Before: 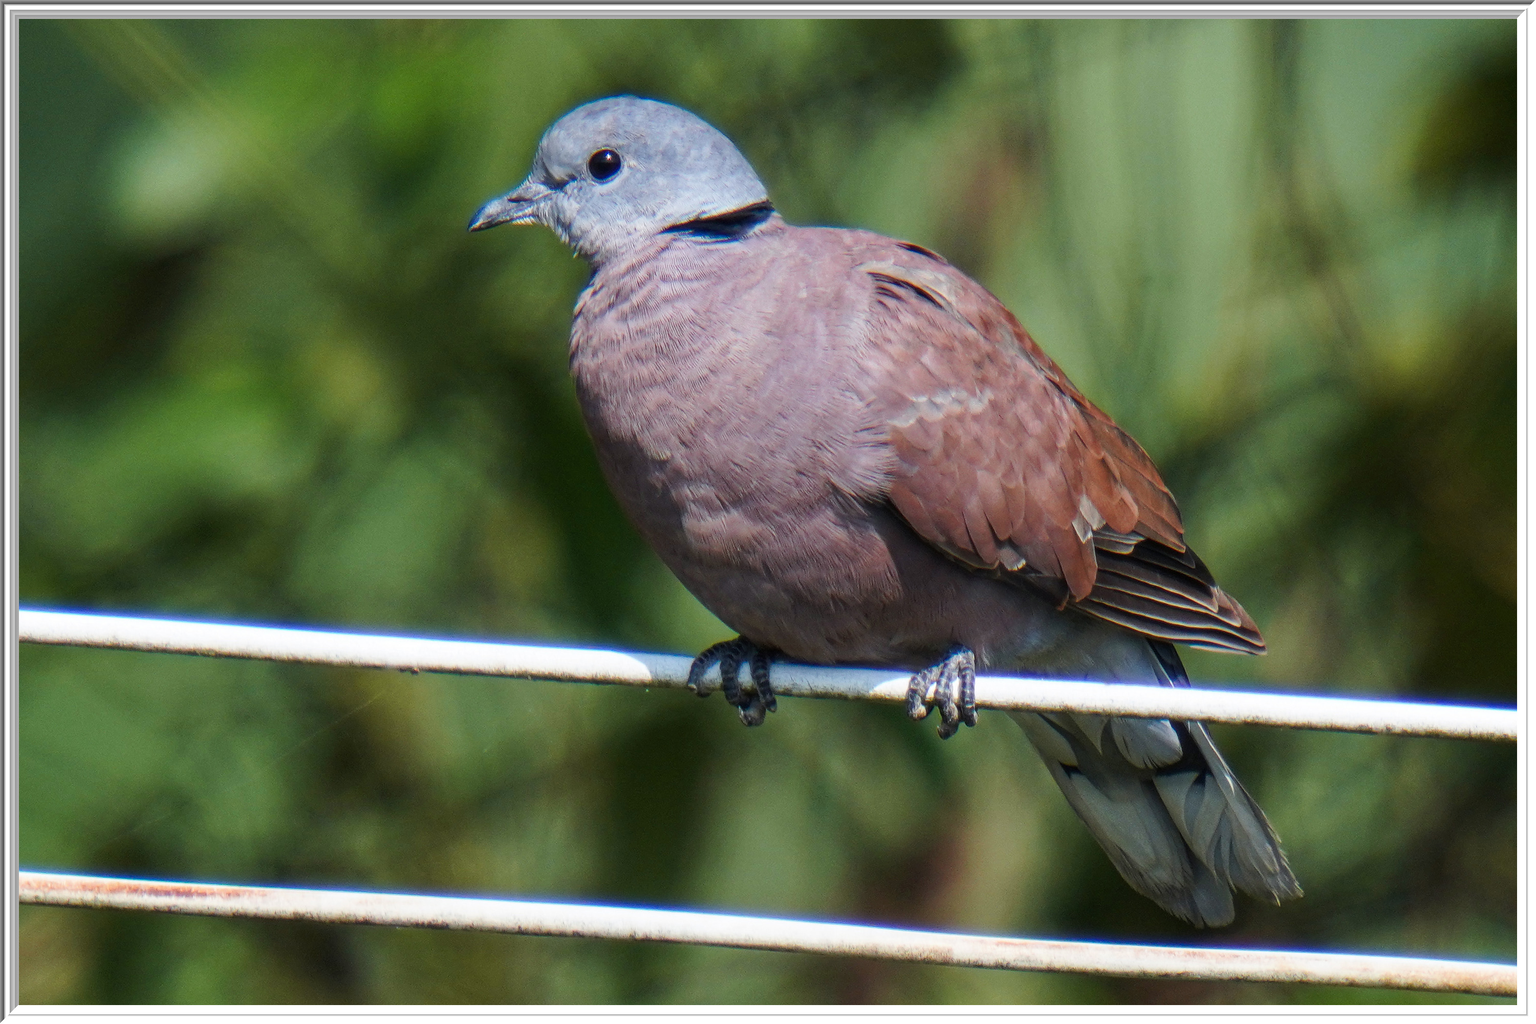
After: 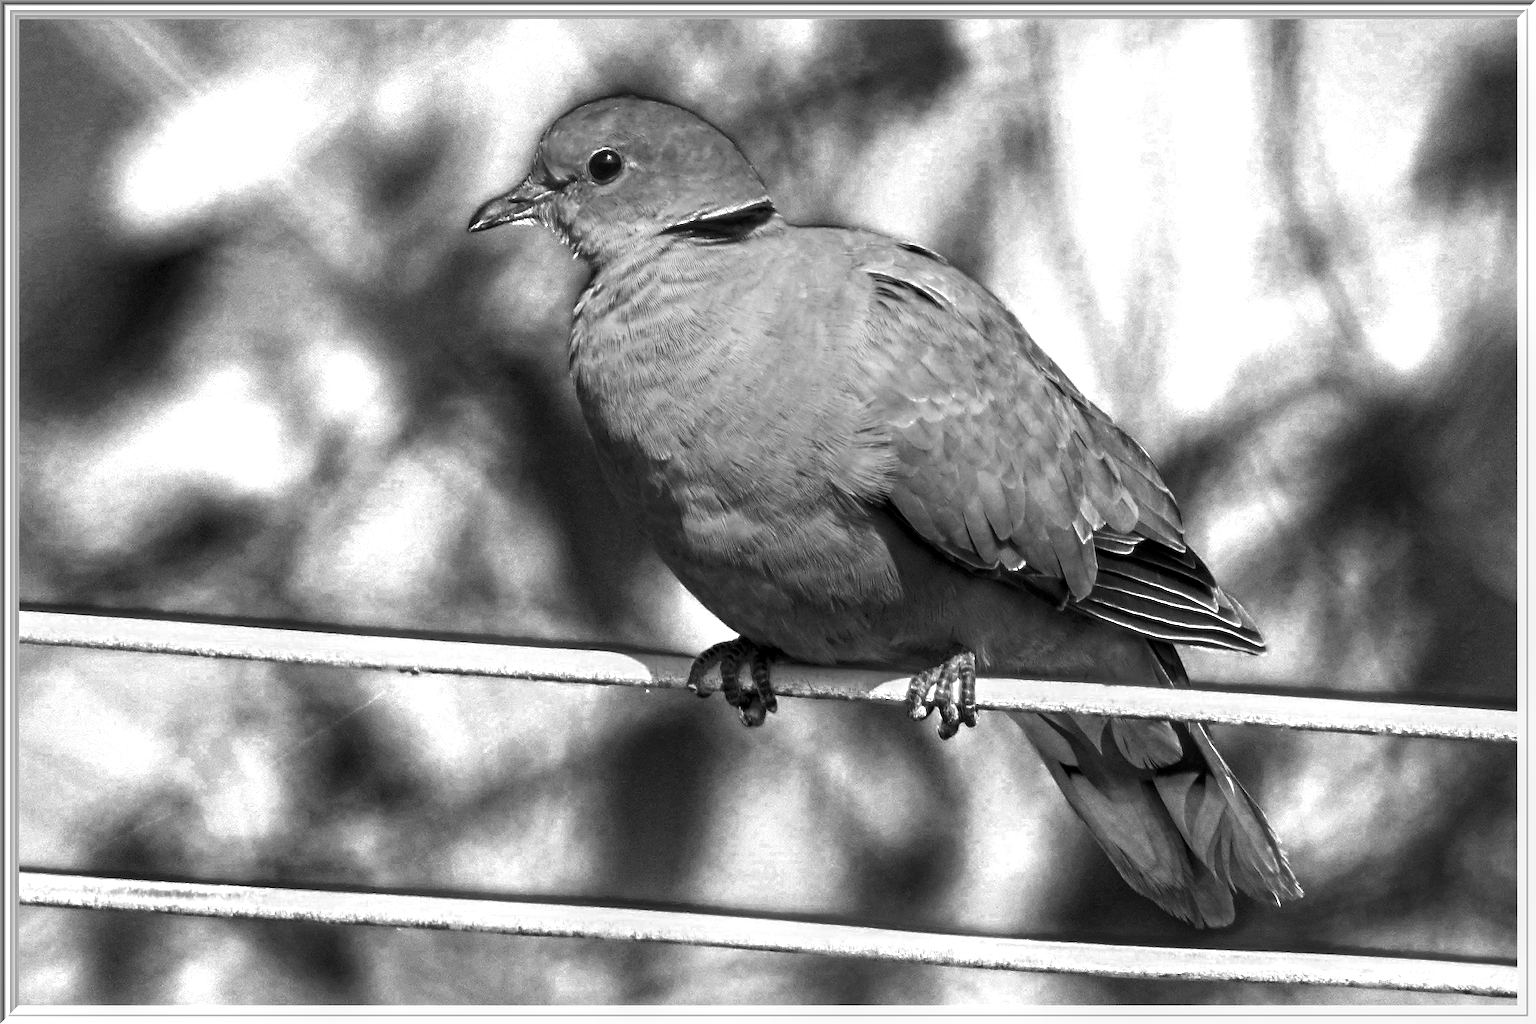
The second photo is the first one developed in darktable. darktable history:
local contrast: detail 130%
color balance rgb: linear chroma grading › global chroma 15%, perceptual saturation grading › global saturation 30%
color zones: curves: ch0 [(0, 0.554) (0.146, 0.662) (0.293, 0.86) (0.503, 0.774) (0.637, 0.106) (0.74, 0.072) (0.866, 0.488) (0.998, 0.569)]; ch1 [(0, 0) (0.143, 0) (0.286, 0) (0.429, 0) (0.571, 0) (0.714, 0) (0.857, 0)]
